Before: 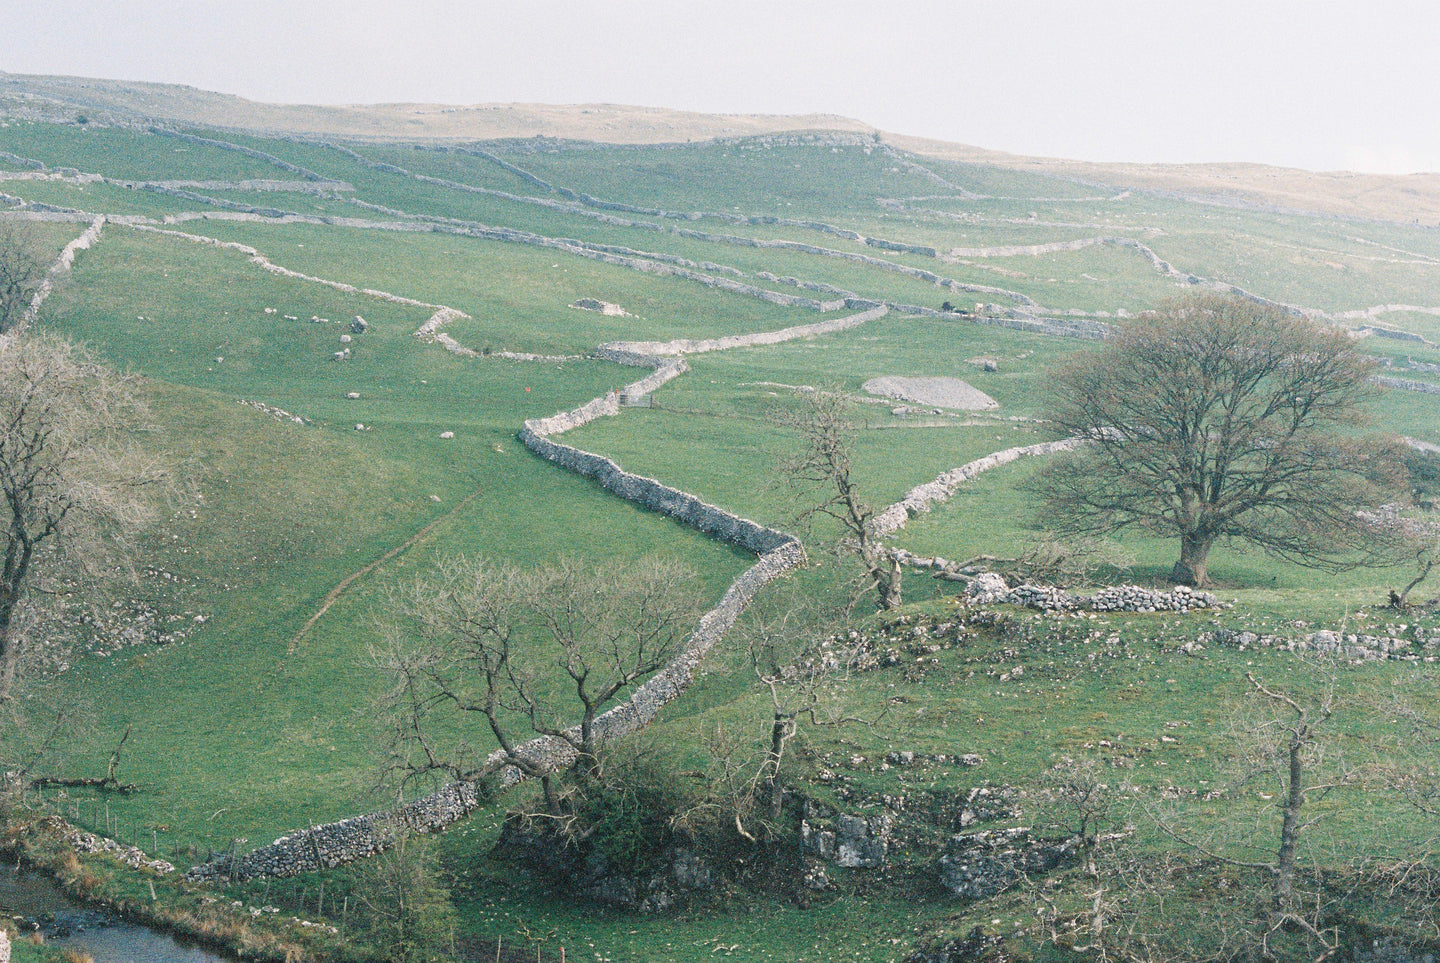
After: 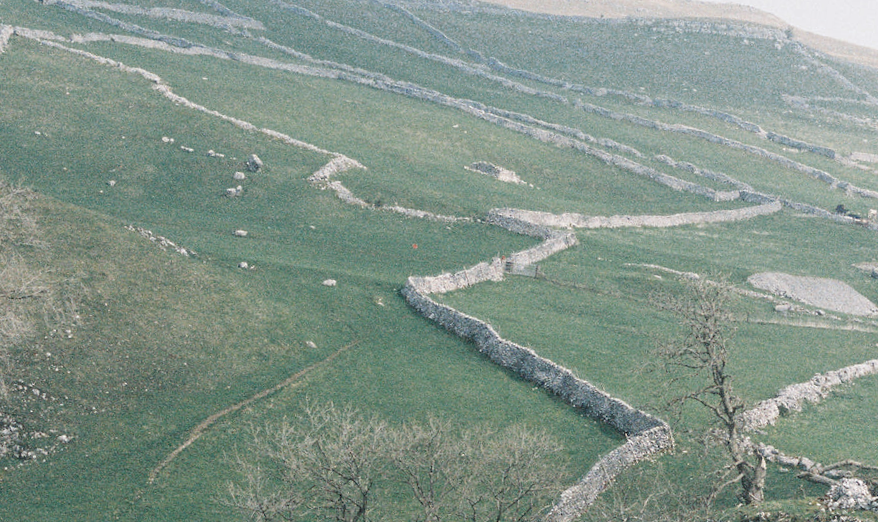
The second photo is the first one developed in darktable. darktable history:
exposure: exposure -0.029 EV, compensate exposure bias true, compensate highlight preservation false
color zones: curves: ch0 [(0, 0.5) (0.125, 0.4) (0.25, 0.5) (0.375, 0.4) (0.5, 0.4) (0.625, 0.6) (0.75, 0.6) (0.875, 0.5)]; ch1 [(0, 0.35) (0.125, 0.45) (0.25, 0.35) (0.375, 0.35) (0.5, 0.35) (0.625, 0.35) (0.75, 0.45) (0.875, 0.35)]; ch2 [(0, 0.6) (0.125, 0.5) (0.25, 0.5) (0.375, 0.6) (0.5, 0.6) (0.625, 0.5) (0.75, 0.5) (0.875, 0.5)]
crop and rotate: angle -6.24°, left 2.138%, top 6.968%, right 27.296%, bottom 30.262%
